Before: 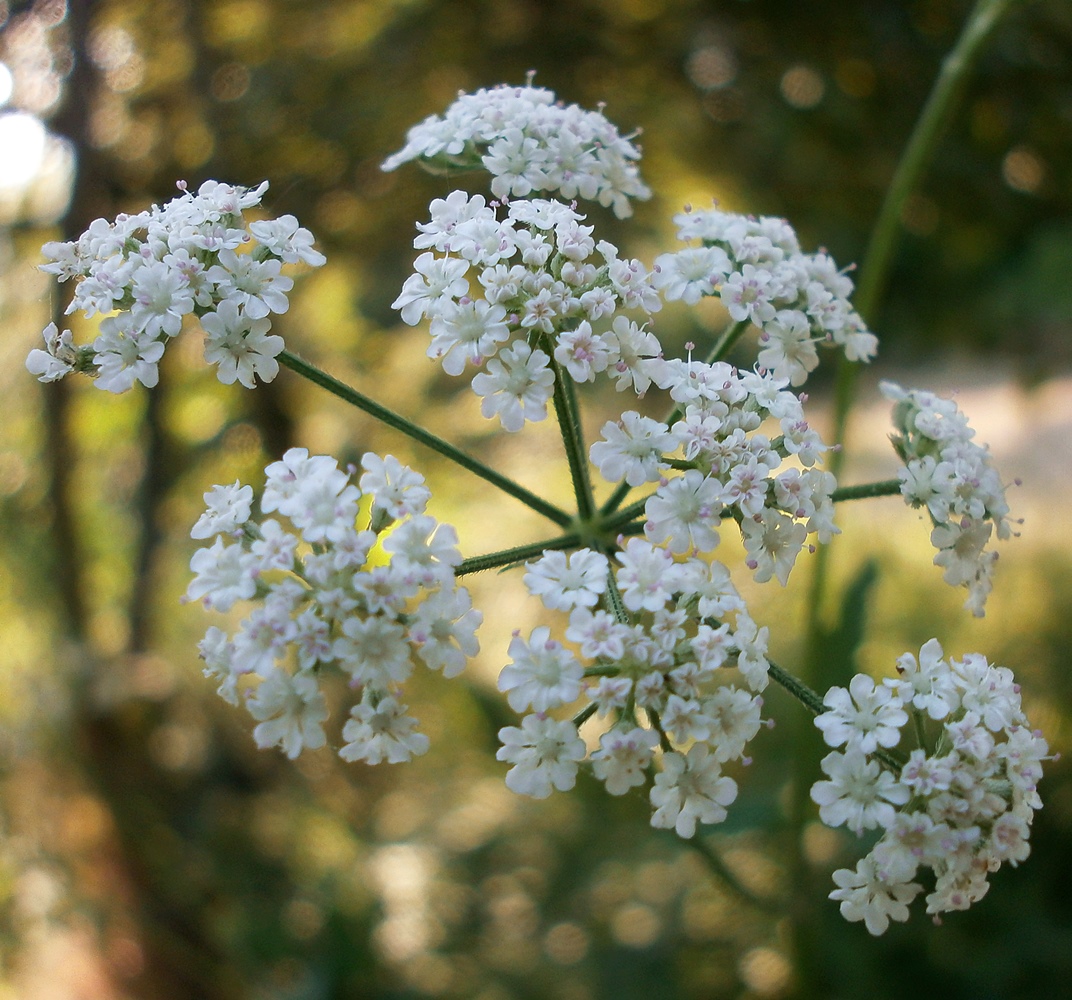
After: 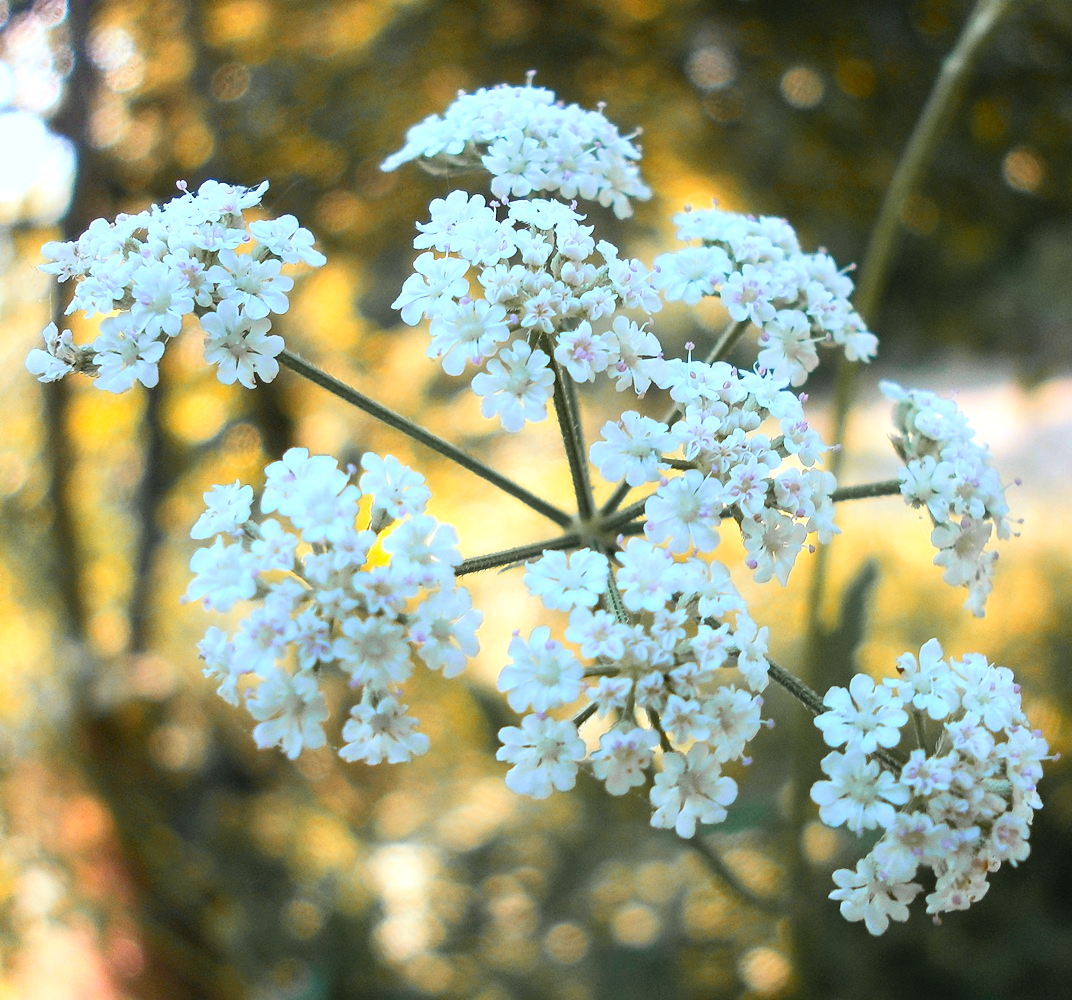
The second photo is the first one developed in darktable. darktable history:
exposure: exposure 0.515 EV, compensate highlight preservation false
color zones: curves: ch1 [(0.263, 0.53) (0.376, 0.287) (0.487, 0.512) (0.748, 0.547) (1, 0.513)]; ch2 [(0.262, 0.45) (0.751, 0.477)], mix 31.98%
white balance: red 0.924, blue 1.095
contrast brightness saturation: contrast 0.2, brightness 0.16, saturation 0.22
